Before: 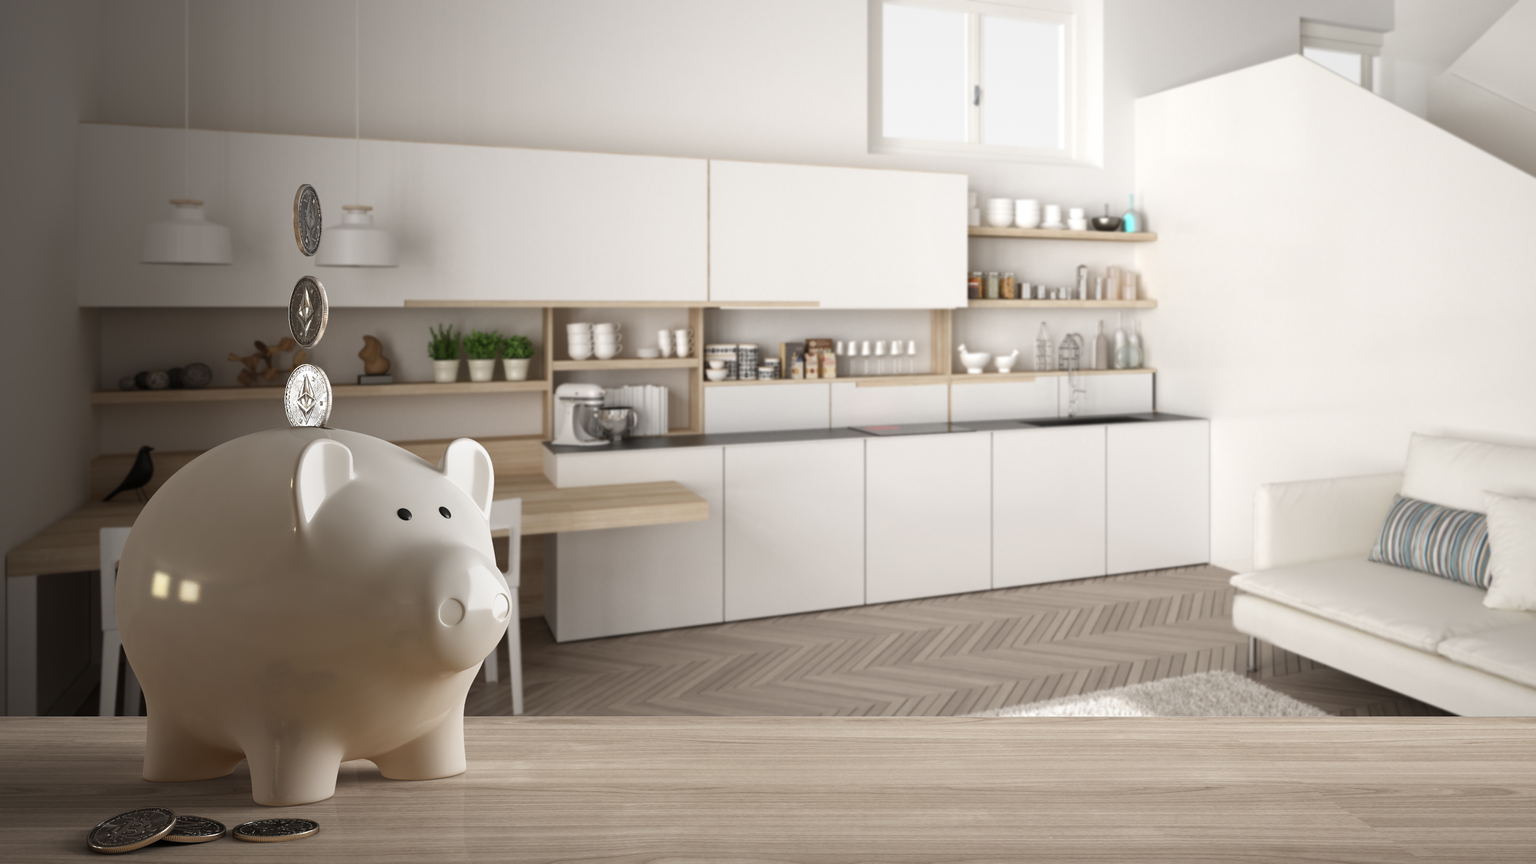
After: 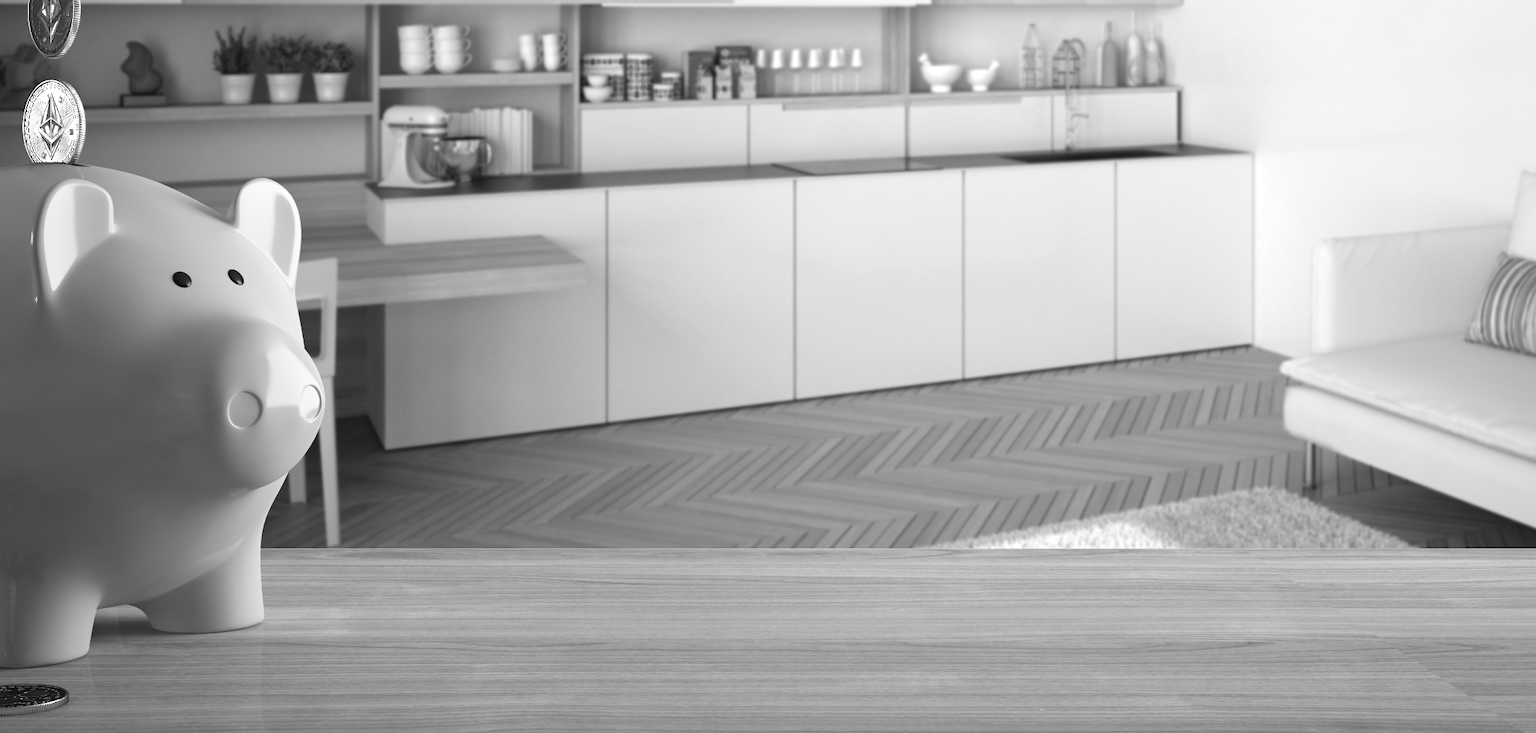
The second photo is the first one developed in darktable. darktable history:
color calibration: output gray [0.23, 0.37, 0.4, 0], gray › normalize channels true, illuminant custom, x 0.39, y 0.392, temperature 3874.83 K, gamut compression 0.005
crop and rotate: left 17.45%, top 35.219%, right 7.36%, bottom 0.886%
